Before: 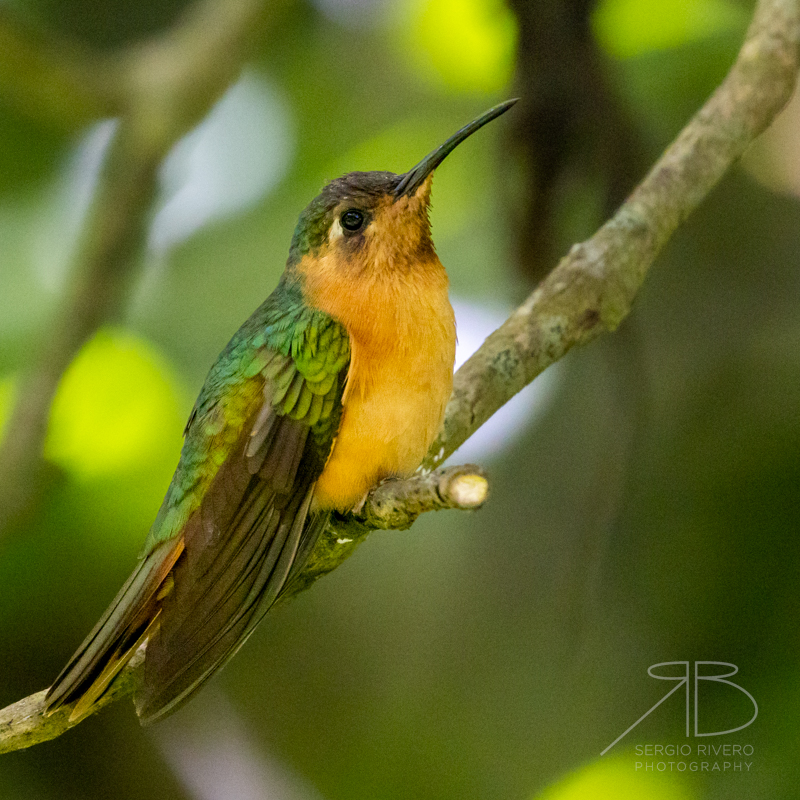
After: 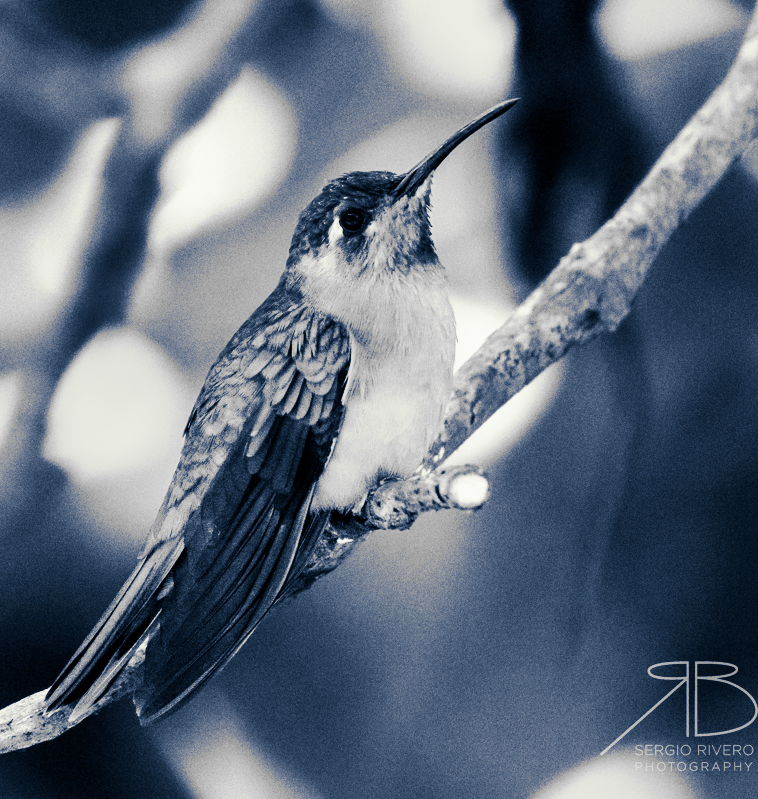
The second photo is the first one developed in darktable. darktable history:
contrast brightness saturation: contrast 0.1, brightness -0.26, saturation 0.14
crop and rotate: right 5.167%
shadows and highlights: shadows 20.91, highlights -82.73, soften with gaussian
split-toning: shadows › hue 226.8°, shadows › saturation 0.84
rgb levels: mode RGB, independent channels, levels [[0, 0.474, 1], [0, 0.5, 1], [0, 0.5, 1]]
monochrome: on, module defaults
base curve: curves: ch0 [(0, 0) (0.007, 0.004) (0.027, 0.03) (0.046, 0.07) (0.207, 0.54) (0.442, 0.872) (0.673, 0.972) (1, 1)], preserve colors none
